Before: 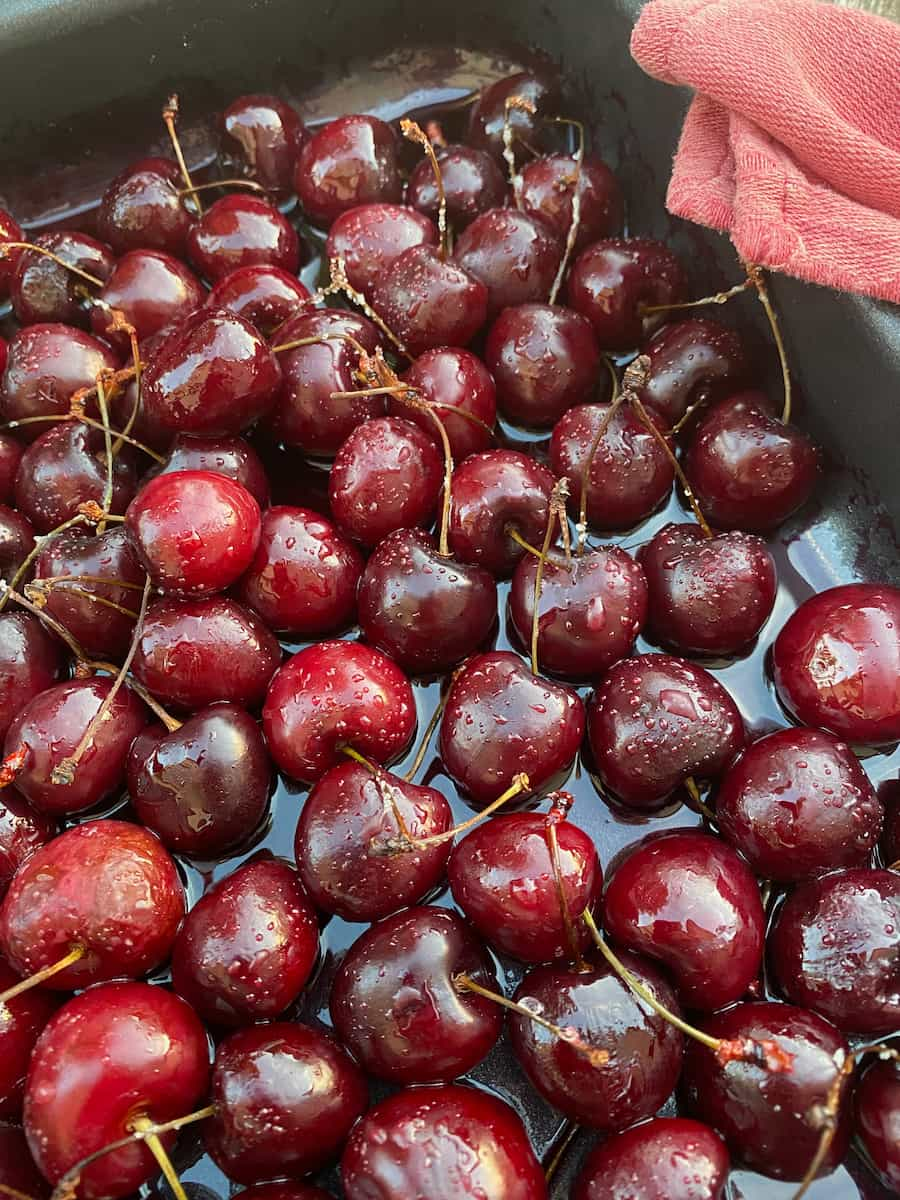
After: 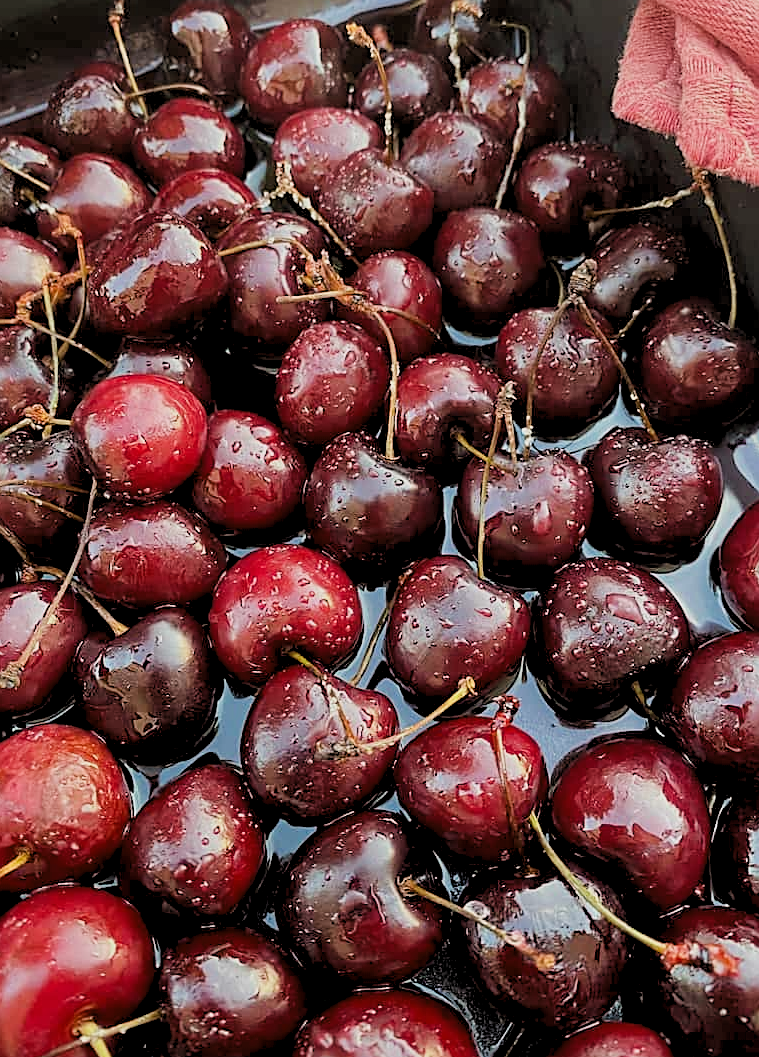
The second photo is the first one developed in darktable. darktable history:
levels: levels [0.073, 0.497, 0.972]
crop: left 6.064%, top 8.067%, right 9.531%, bottom 3.827%
filmic rgb: black relative exposure -7.97 EV, white relative exposure 4.06 EV, threshold 3.06 EV, hardness 4.13, enable highlight reconstruction true
sharpen: on, module defaults
color calibration: illuminant same as pipeline (D50), adaptation XYZ, x 0.345, y 0.358, temperature 5004.43 K
